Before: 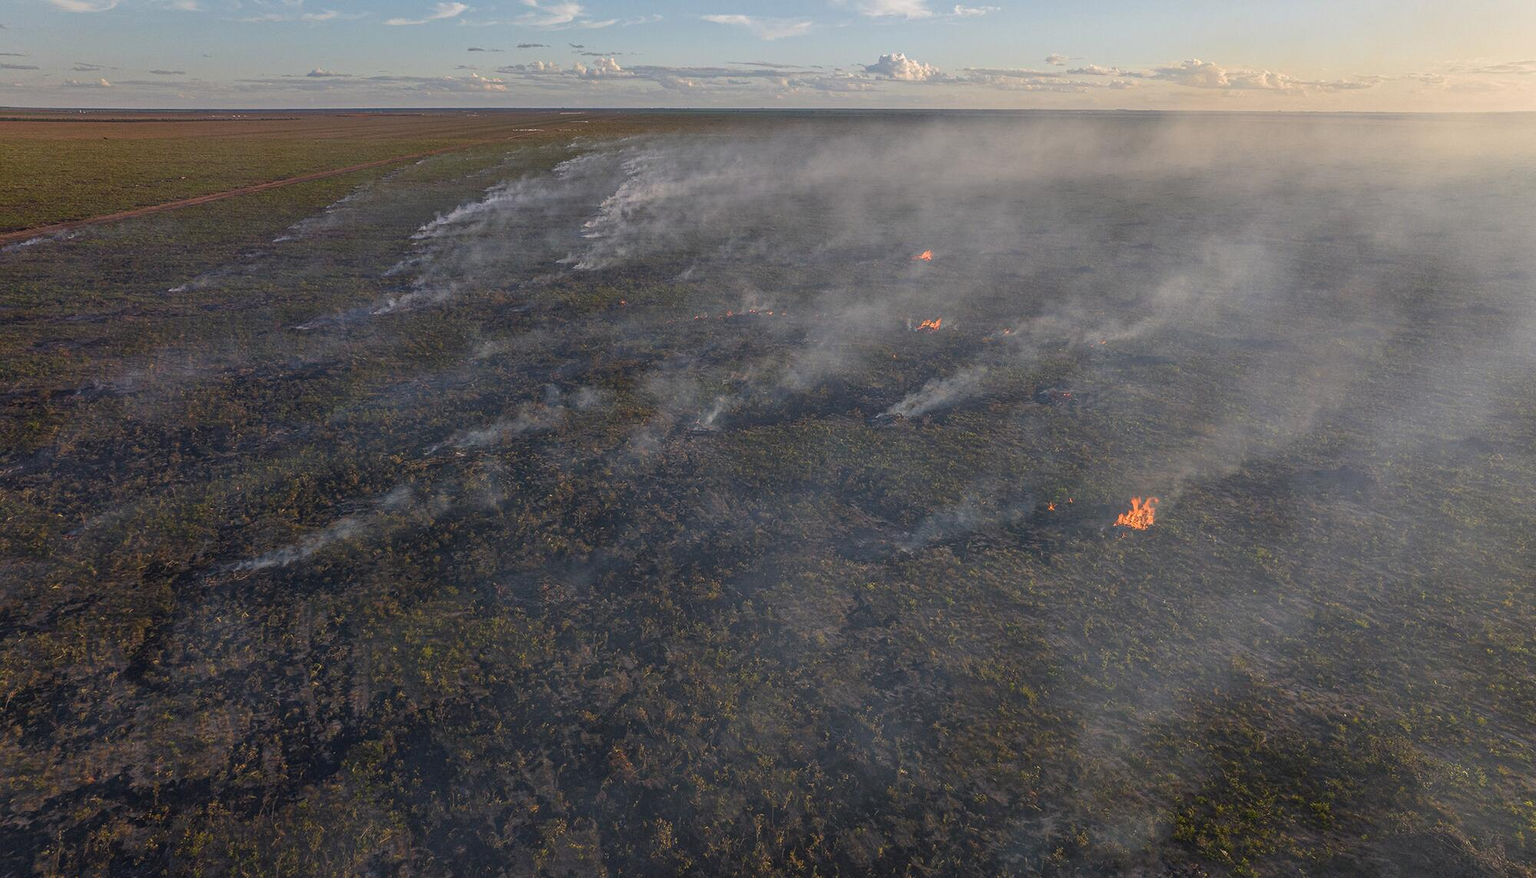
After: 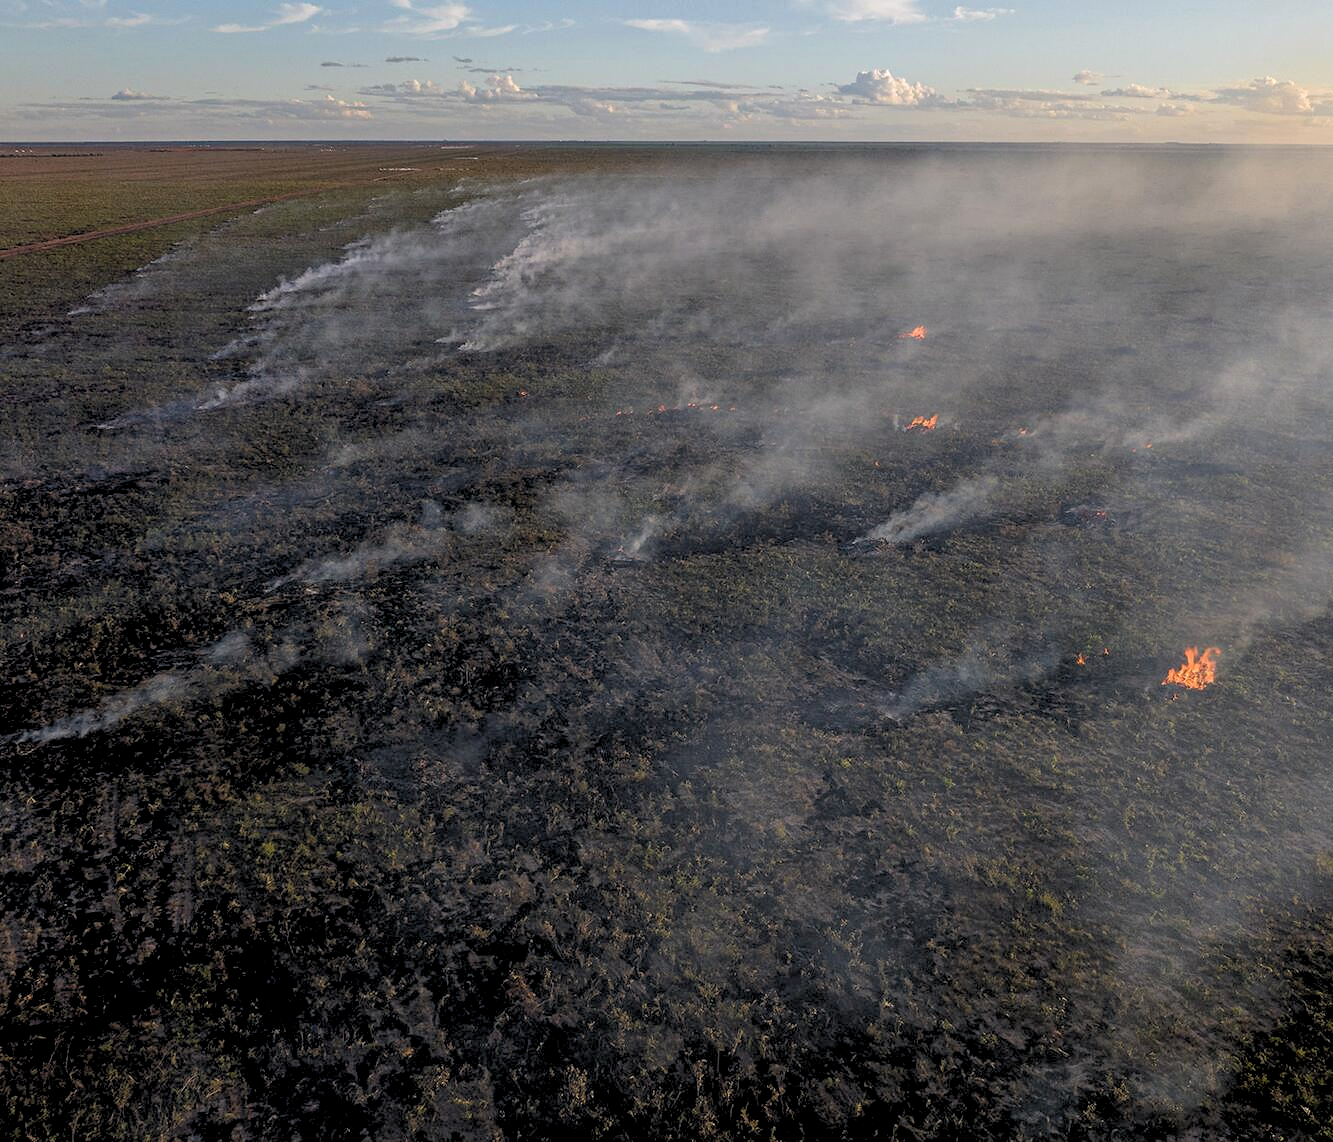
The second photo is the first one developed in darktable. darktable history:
rgb levels: levels [[0.029, 0.461, 0.922], [0, 0.5, 1], [0, 0.5, 1]]
crop and rotate: left 14.436%, right 18.898%
